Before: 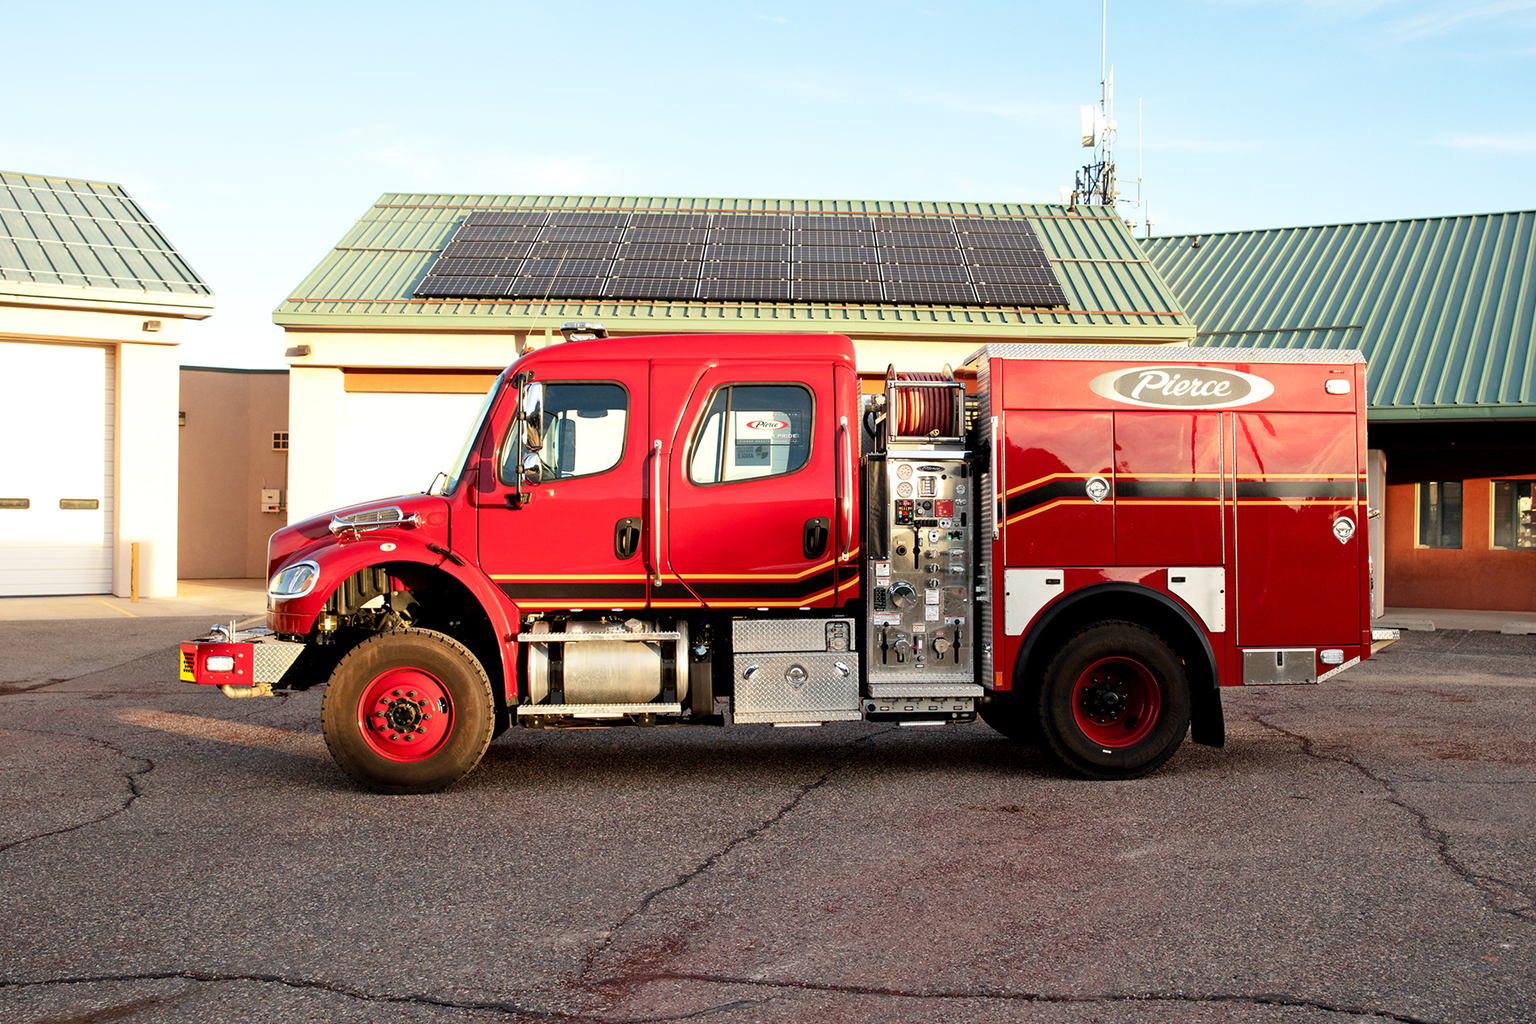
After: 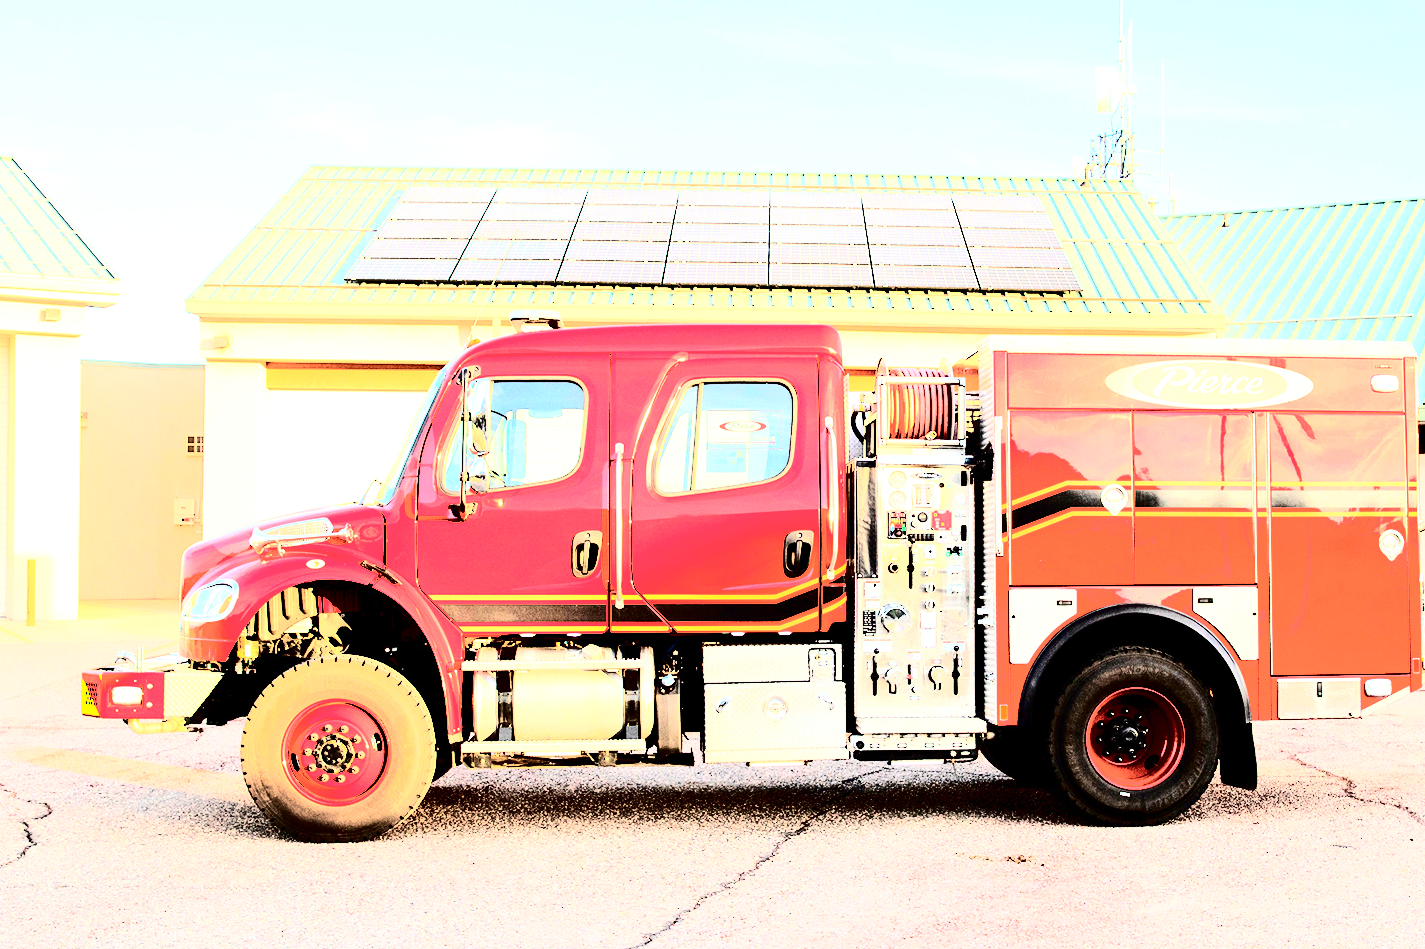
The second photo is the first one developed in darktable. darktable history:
base curve: curves: ch0 [(0, 0) (0.028, 0.03) (0.121, 0.232) (0.46, 0.748) (0.859, 0.968) (1, 1)]
tone curve: curves: ch0 [(0, 0) (0.16, 0.055) (0.506, 0.762) (1, 1.024)], color space Lab, independent channels, preserve colors none
exposure: exposure 1.992 EV, compensate highlight preservation false
crop and rotate: left 7.03%, top 4.561%, right 10.55%, bottom 13.078%
